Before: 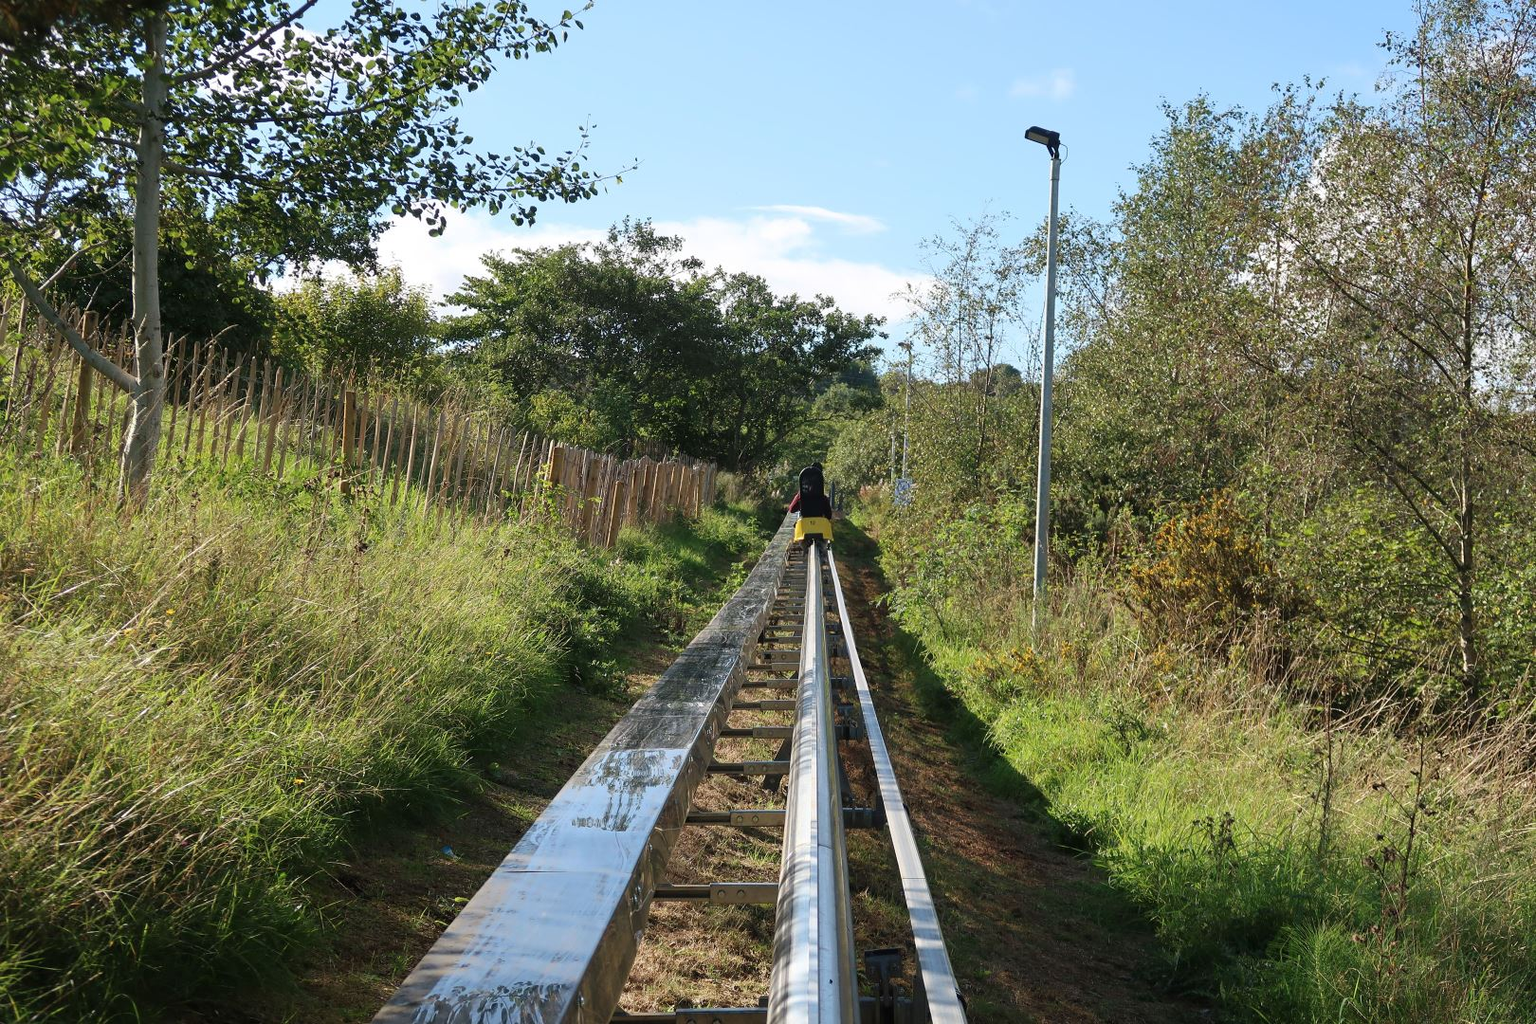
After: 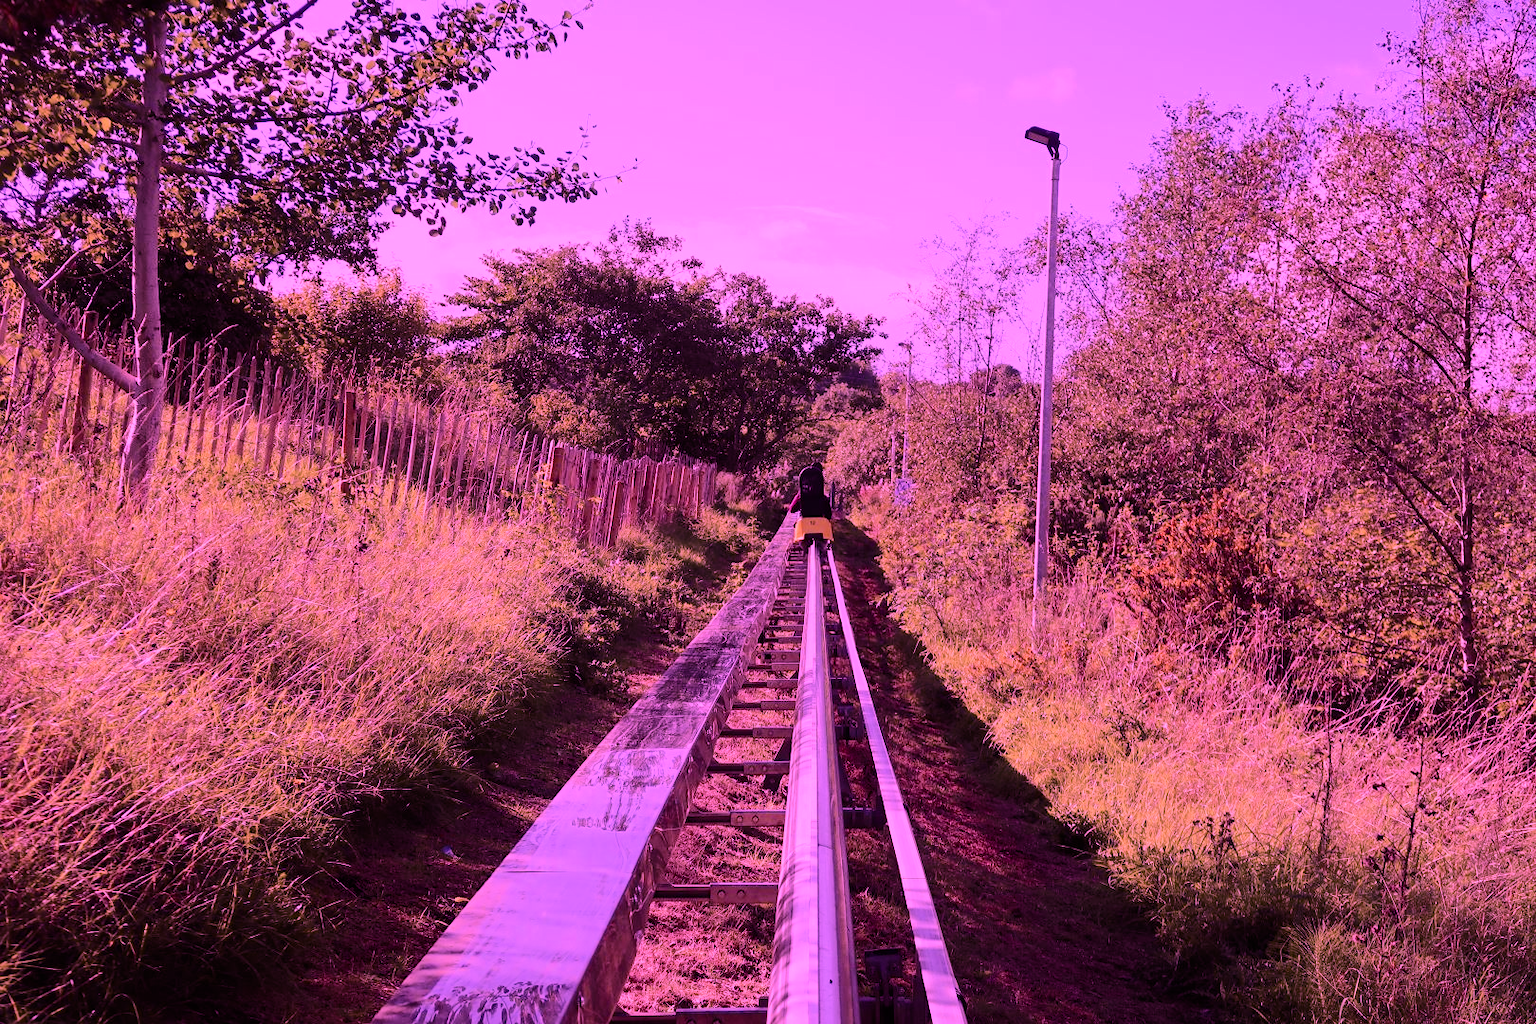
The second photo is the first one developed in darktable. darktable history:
filmic rgb: black relative exposure -7.65 EV, white relative exposure 4.56 EV, hardness 3.61, color science v6 (2022)
color correction: highlights b* 0.009
color calibration: illuminant custom, x 0.262, y 0.521, temperature 7029.36 K
tone curve: curves: ch0 [(0, 0) (0.234, 0.191) (0.48, 0.534) (0.608, 0.667) (0.725, 0.809) (0.864, 0.922) (1, 1)]; ch1 [(0, 0) (0.453, 0.43) (0.5, 0.5) (0.615, 0.649) (1, 1)]; ch2 [(0, 0) (0.5, 0.5) (0.586, 0.617) (1, 1)], color space Lab, independent channels, preserve colors none
